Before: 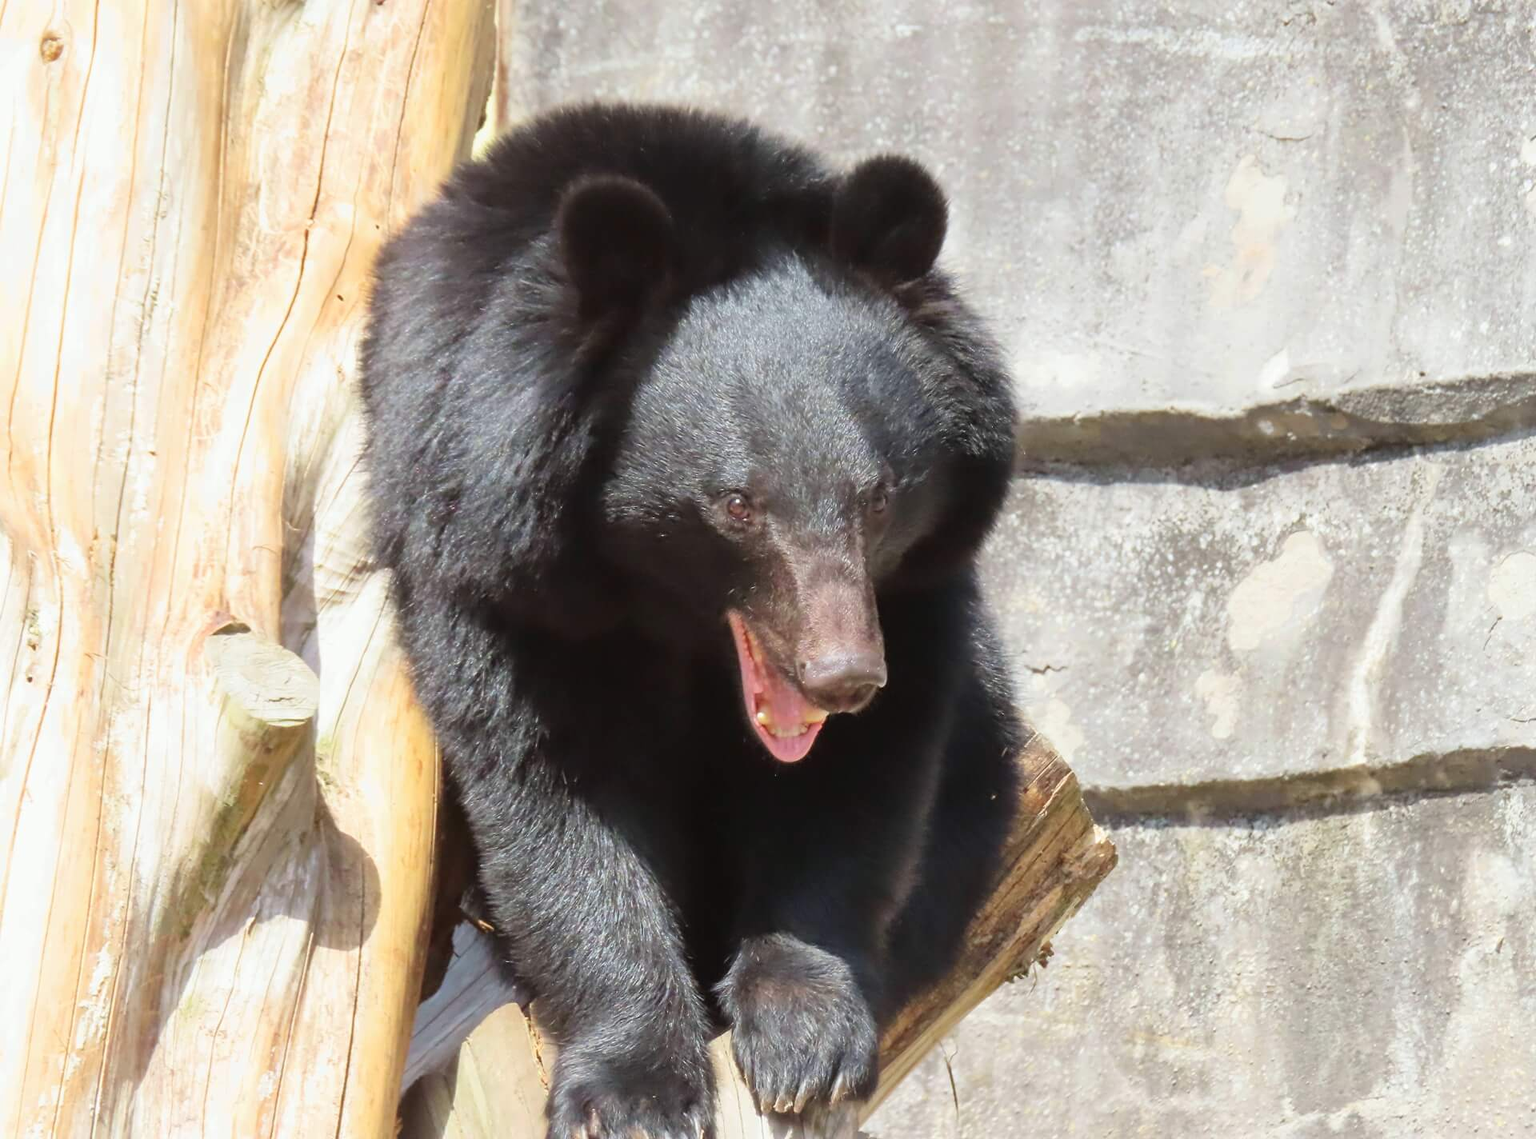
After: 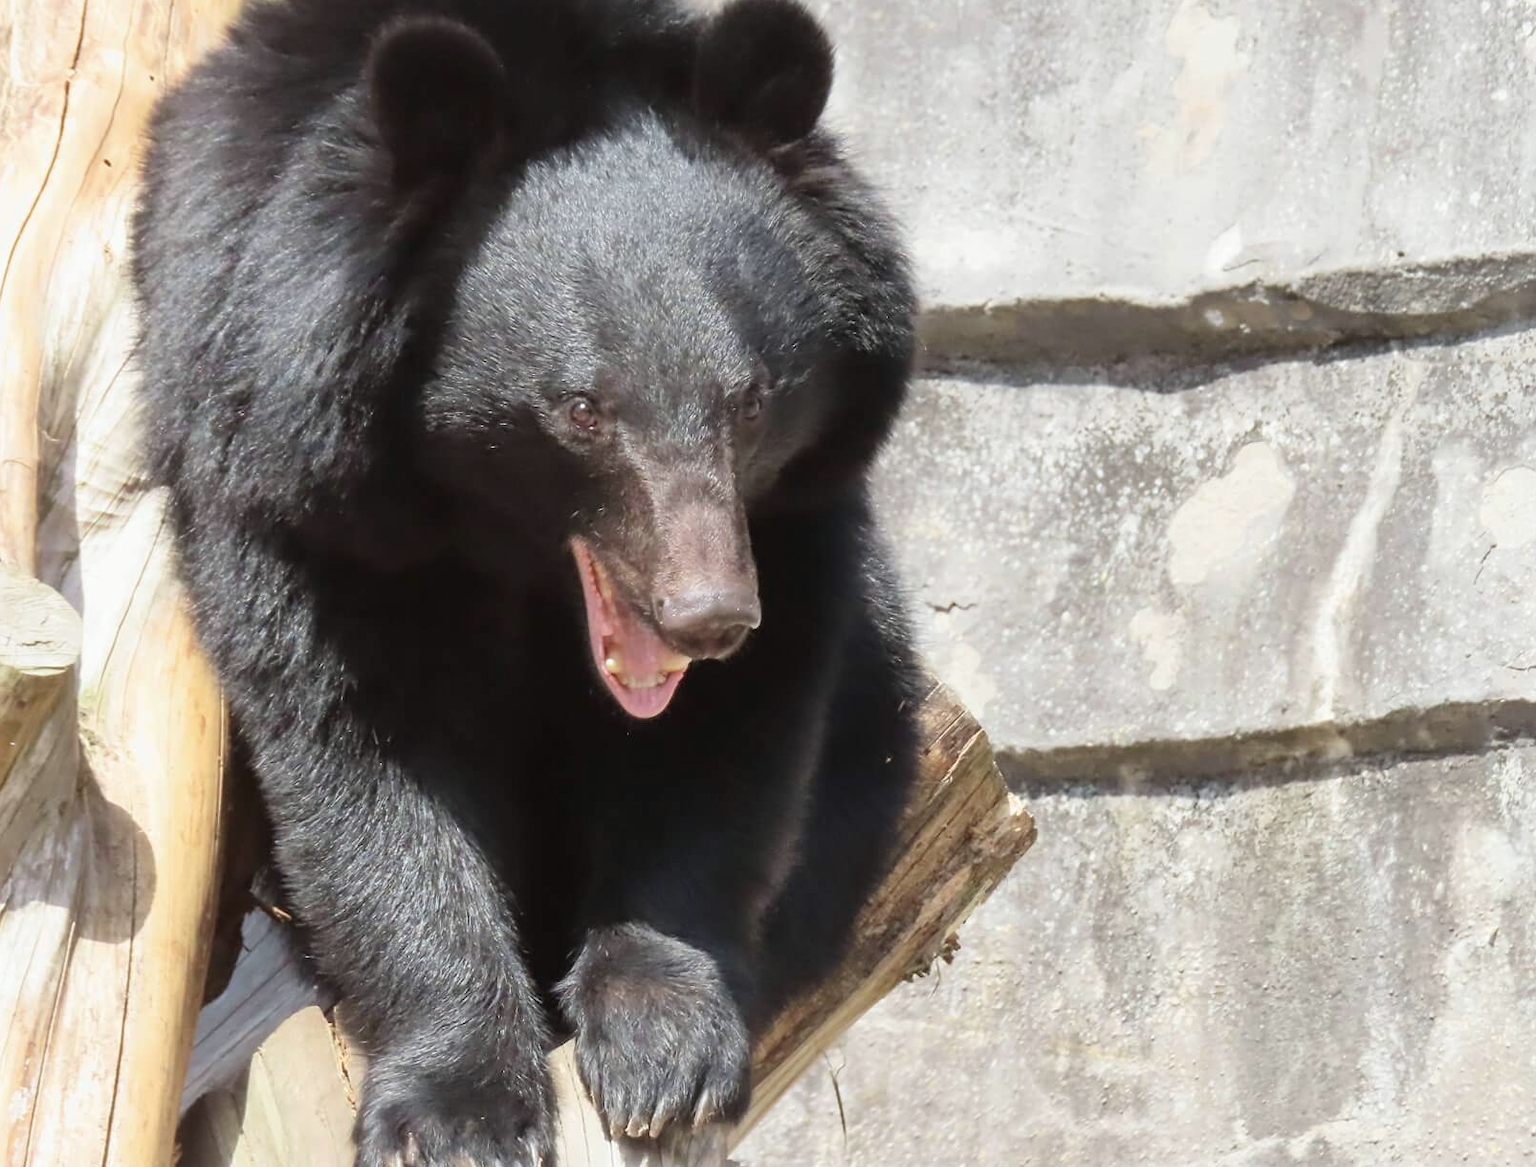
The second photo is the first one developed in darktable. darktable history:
contrast brightness saturation: contrast 0.06, brightness -0.01, saturation -0.23
crop: left 16.315%, top 14.246%
